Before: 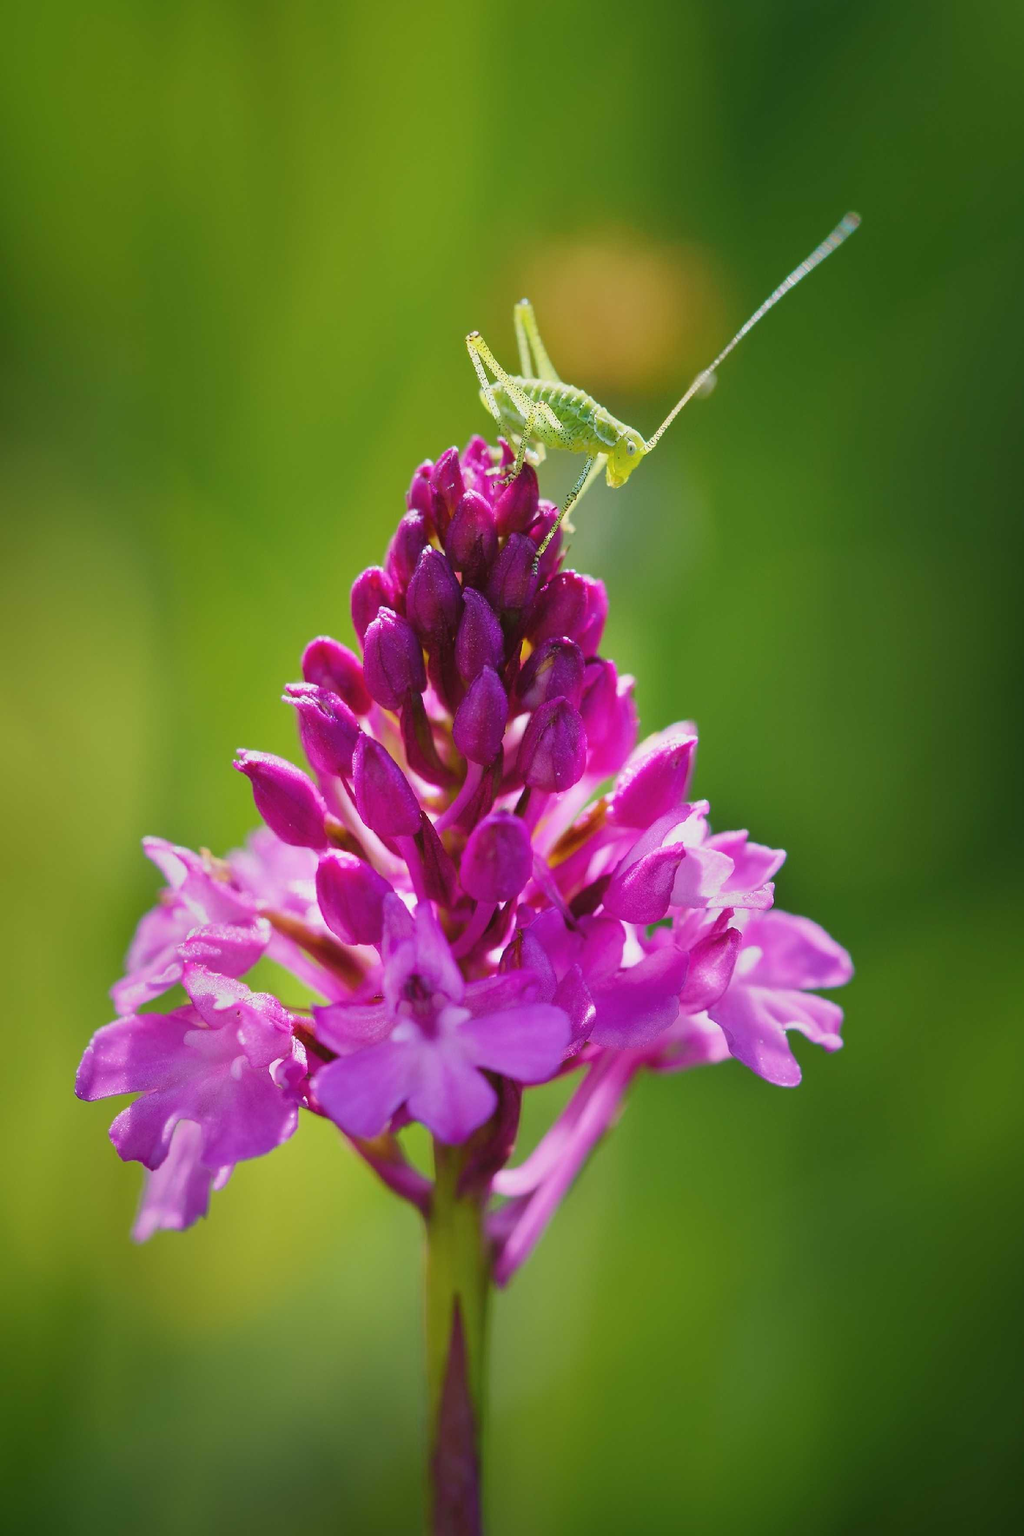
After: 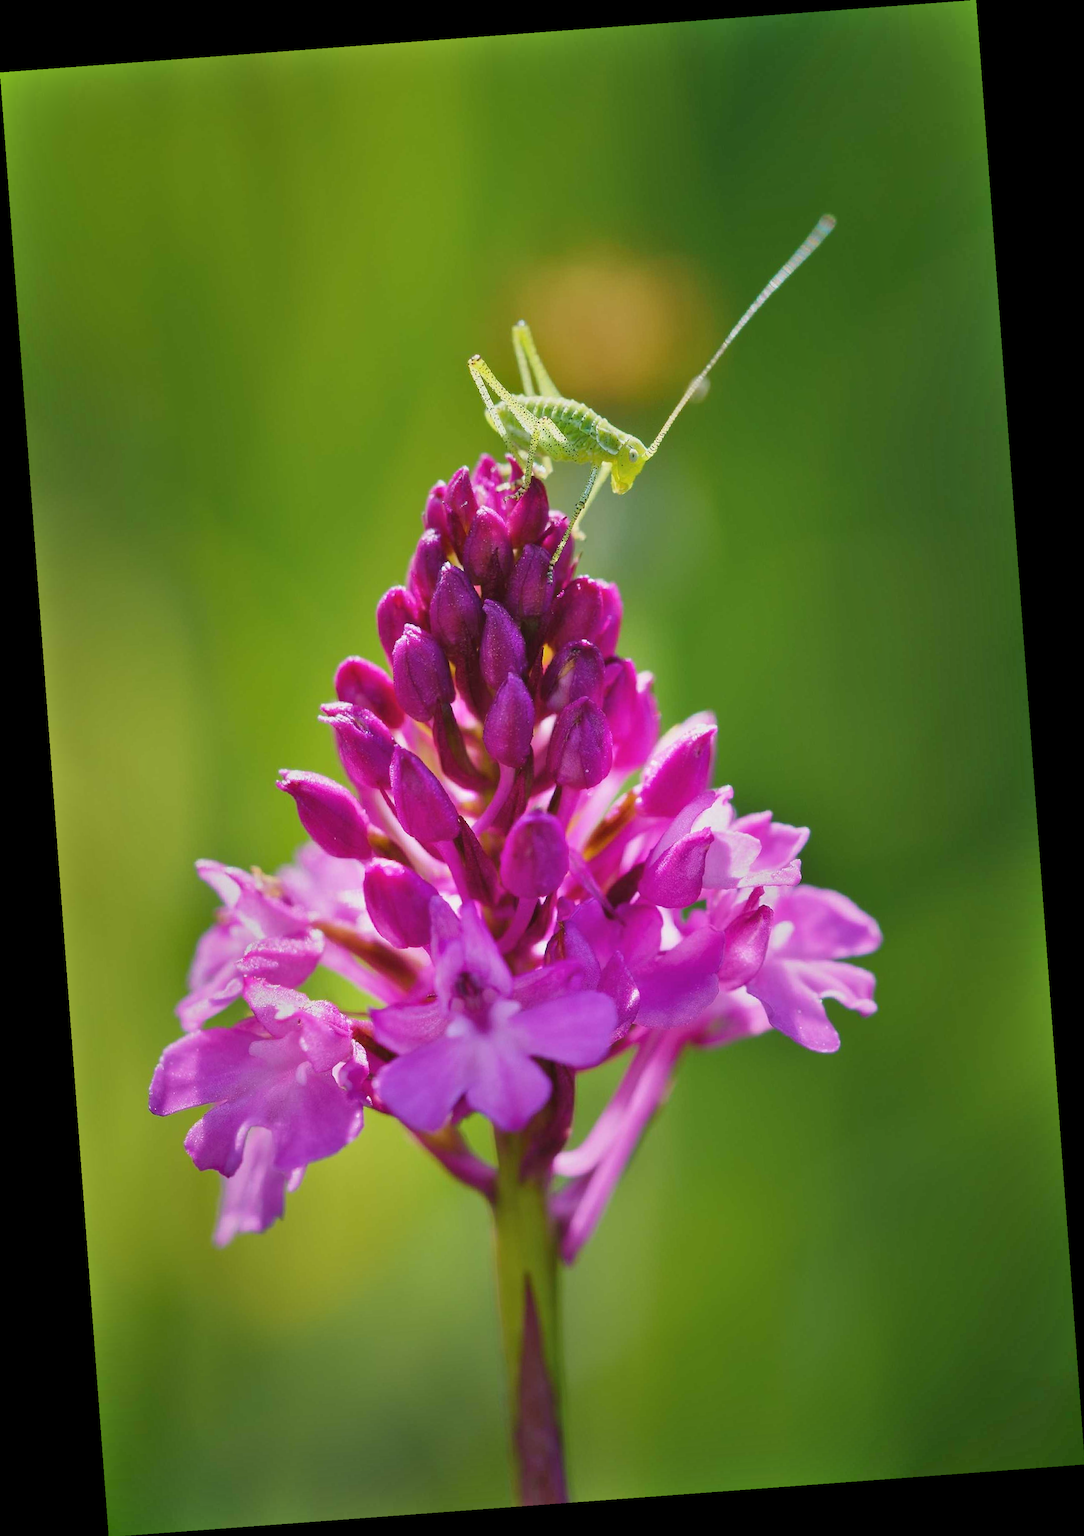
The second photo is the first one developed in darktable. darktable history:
shadows and highlights: low approximation 0.01, soften with gaussian
rotate and perspective: rotation -4.25°, automatic cropping off
